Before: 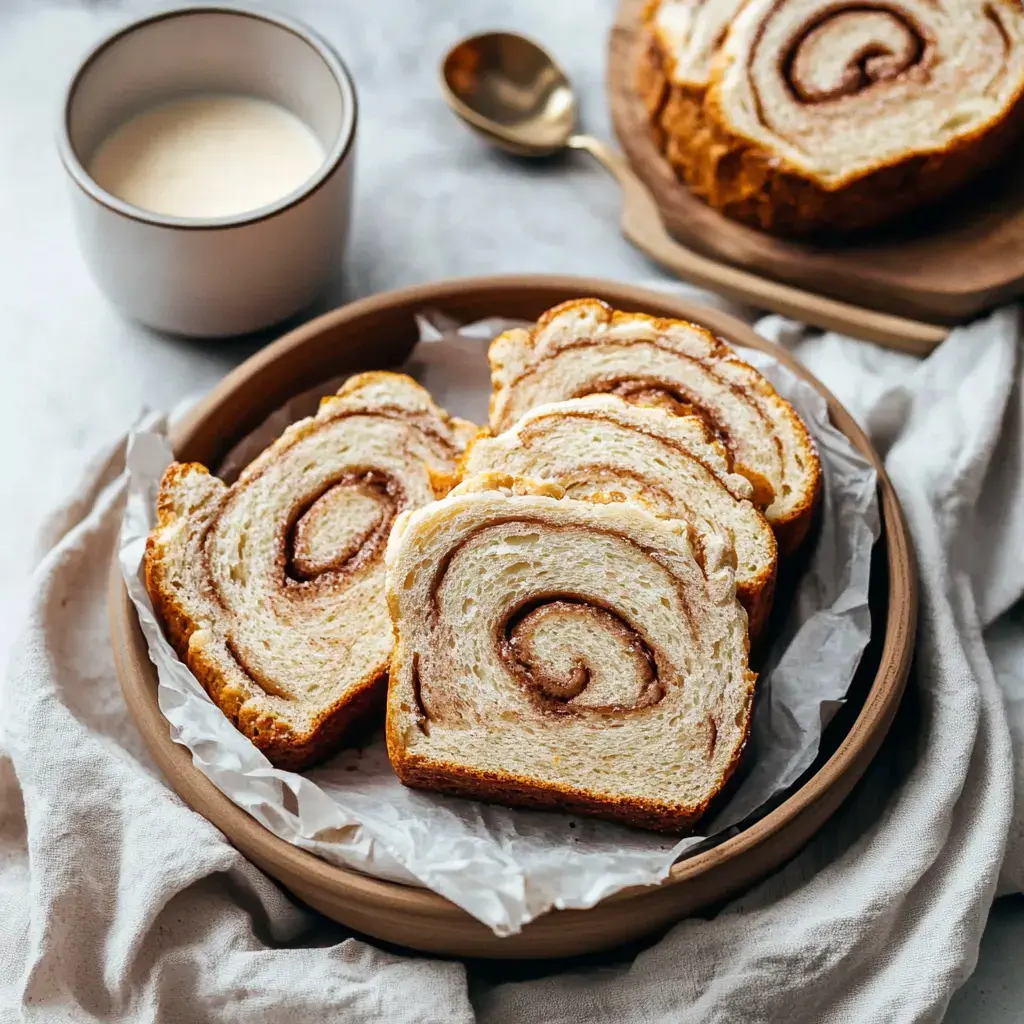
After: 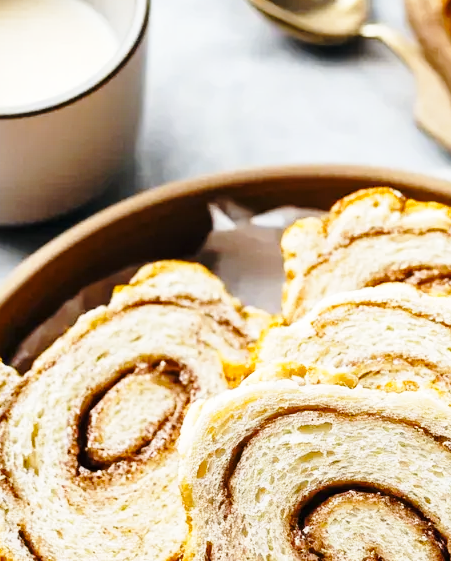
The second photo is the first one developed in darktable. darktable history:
base curve: curves: ch0 [(0, 0) (0.028, 0.03) (0.121, 0.232) (0.46, 0.748) (0.859, 0.968) (1, 1)], preserve colors none
crop: left 20.248%, top 10.86%, right 35.675%, bottom 34.321%
color contrast: green-magenta contrast 0.8, blue-yellow contrast 1.1, unbound 0
